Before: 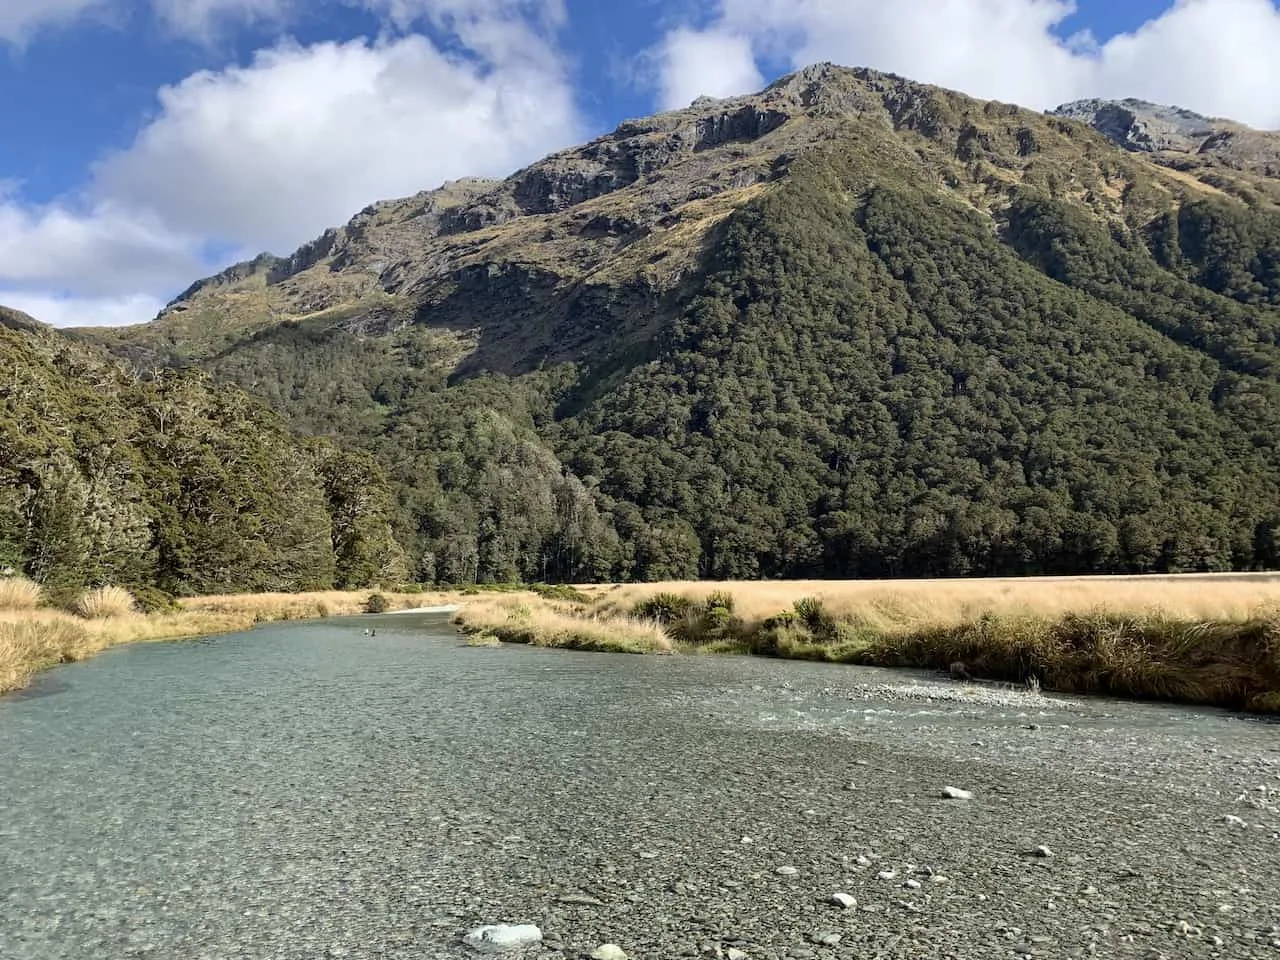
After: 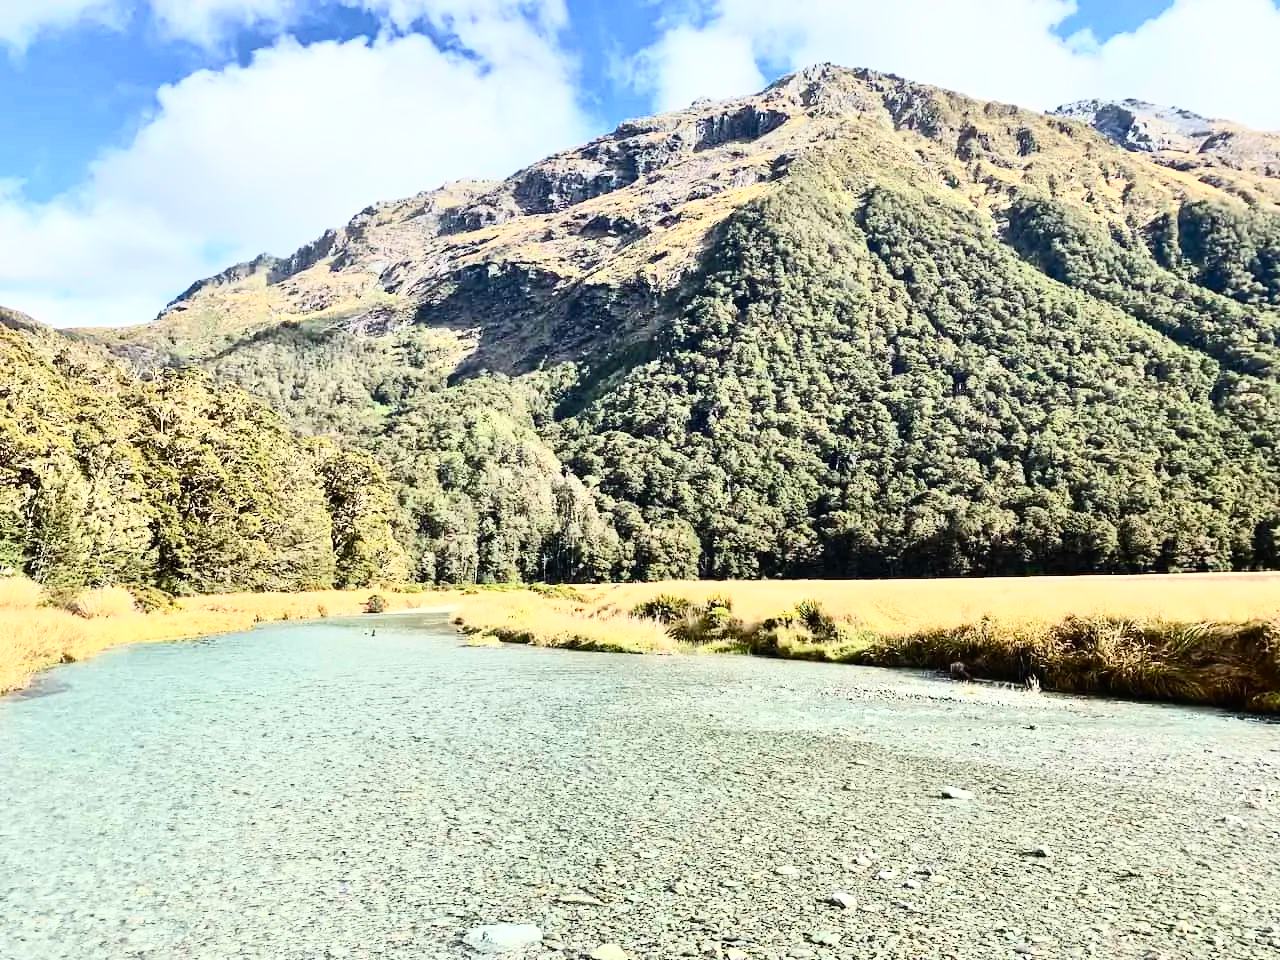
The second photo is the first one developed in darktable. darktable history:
tone equalizer: -7 EV 0.15 EV, -6 EV 0.6 EV, -5 EV 1.15 EV, -4 EV 1.33 EV, -3 EV 1.15 EV, -2 EV 0.6 EV, -1 EV 0.15 EV, mask exposure compensation -0.5 EV
contrast brightness saturation: contrast 0.62, brightness 0.34, saturation 0.14
